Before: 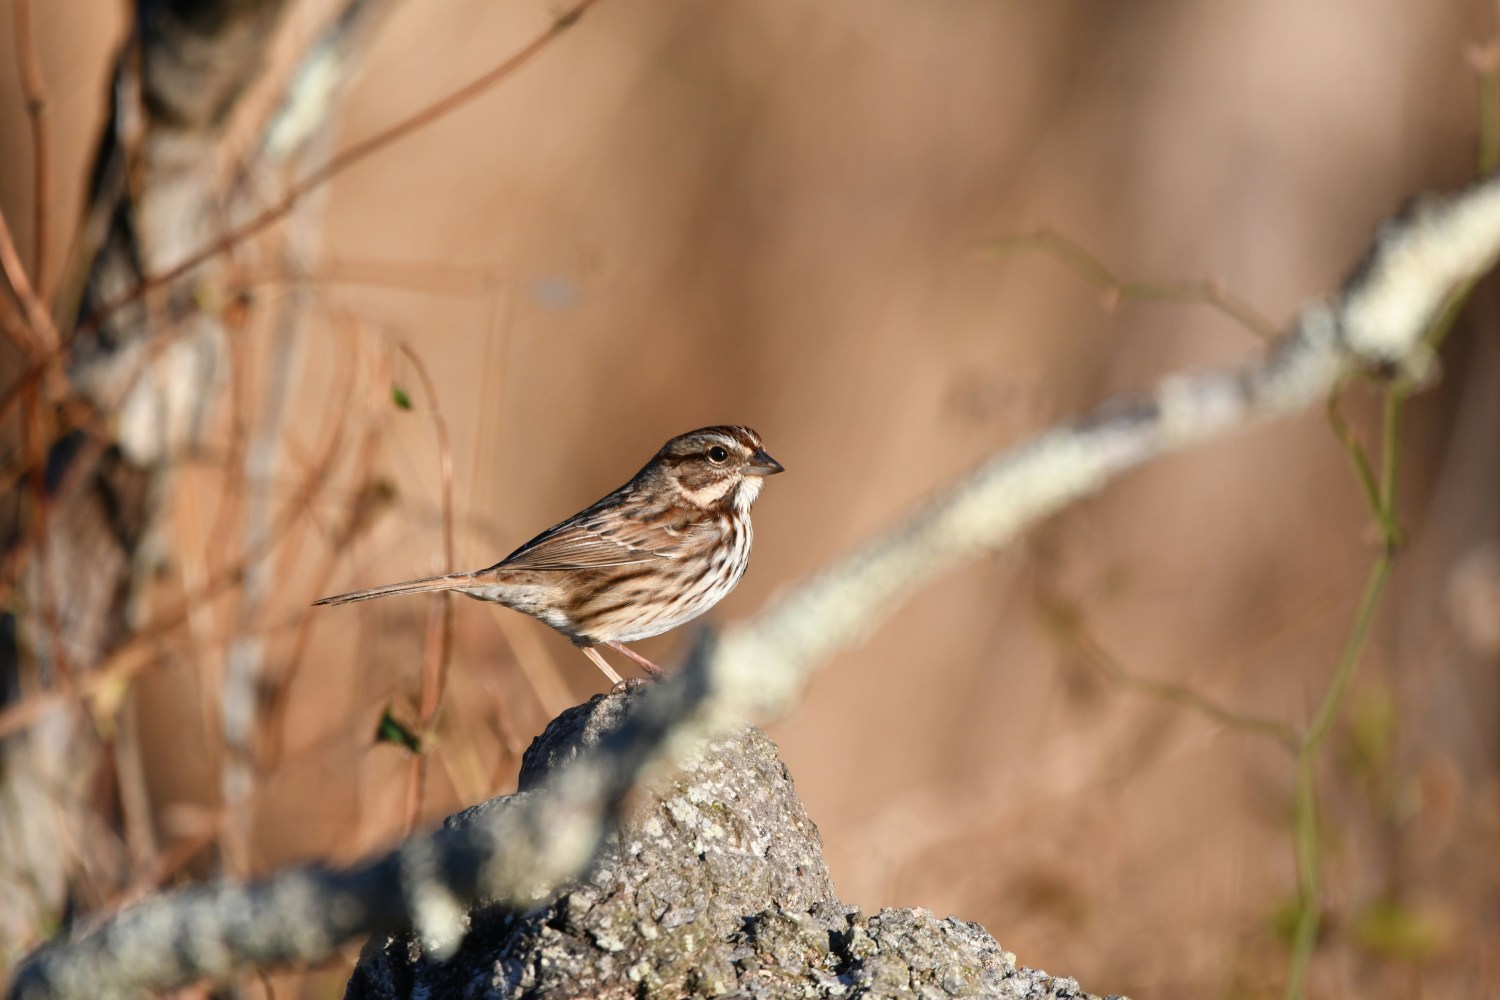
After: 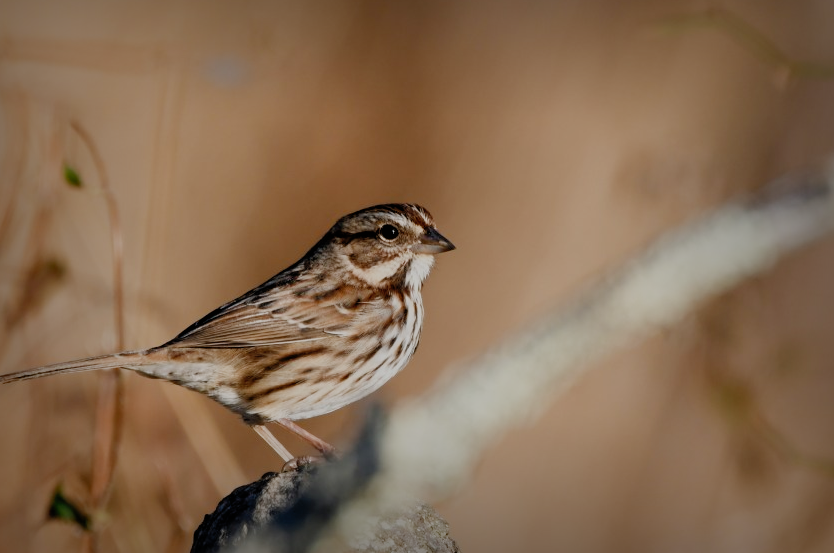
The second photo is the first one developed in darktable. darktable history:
vignetting: fall-off start 53.37%, saturation 0.043, center (-0.032, -0.041), automatic ratio true, width/height ratio 1.312, shape 0.223
exposure: black level correction 0, exposure -0.705 EV, compensate highlight preservation false
color calibration: illuminant same as pipeline (D50), adaptation XYZ, x 0.346, y 0.358, temperature 5015.69 K
crop and rotate: left 21.957%, top 22.287%, right 22.426%, bottom 22.355%
tone equalizer: -8 EV -0.399 EV, -7 EV -0.366 EV, -6 EV -0.365 EV, -5 EV -0.193 EV, -3 EV 0.235 EV, -2 EV 0.347 EV, -1 EV 0.403 EV, +0 EV 0.418 EV
shadows and highlights: on, module defaults
filmic rgb: black relative exposure -7.65 EV, white relative exposure 4.56 EV, hardness 3.61, preserve chrominance no, color science v4 (2020), contrast in shadows soft
